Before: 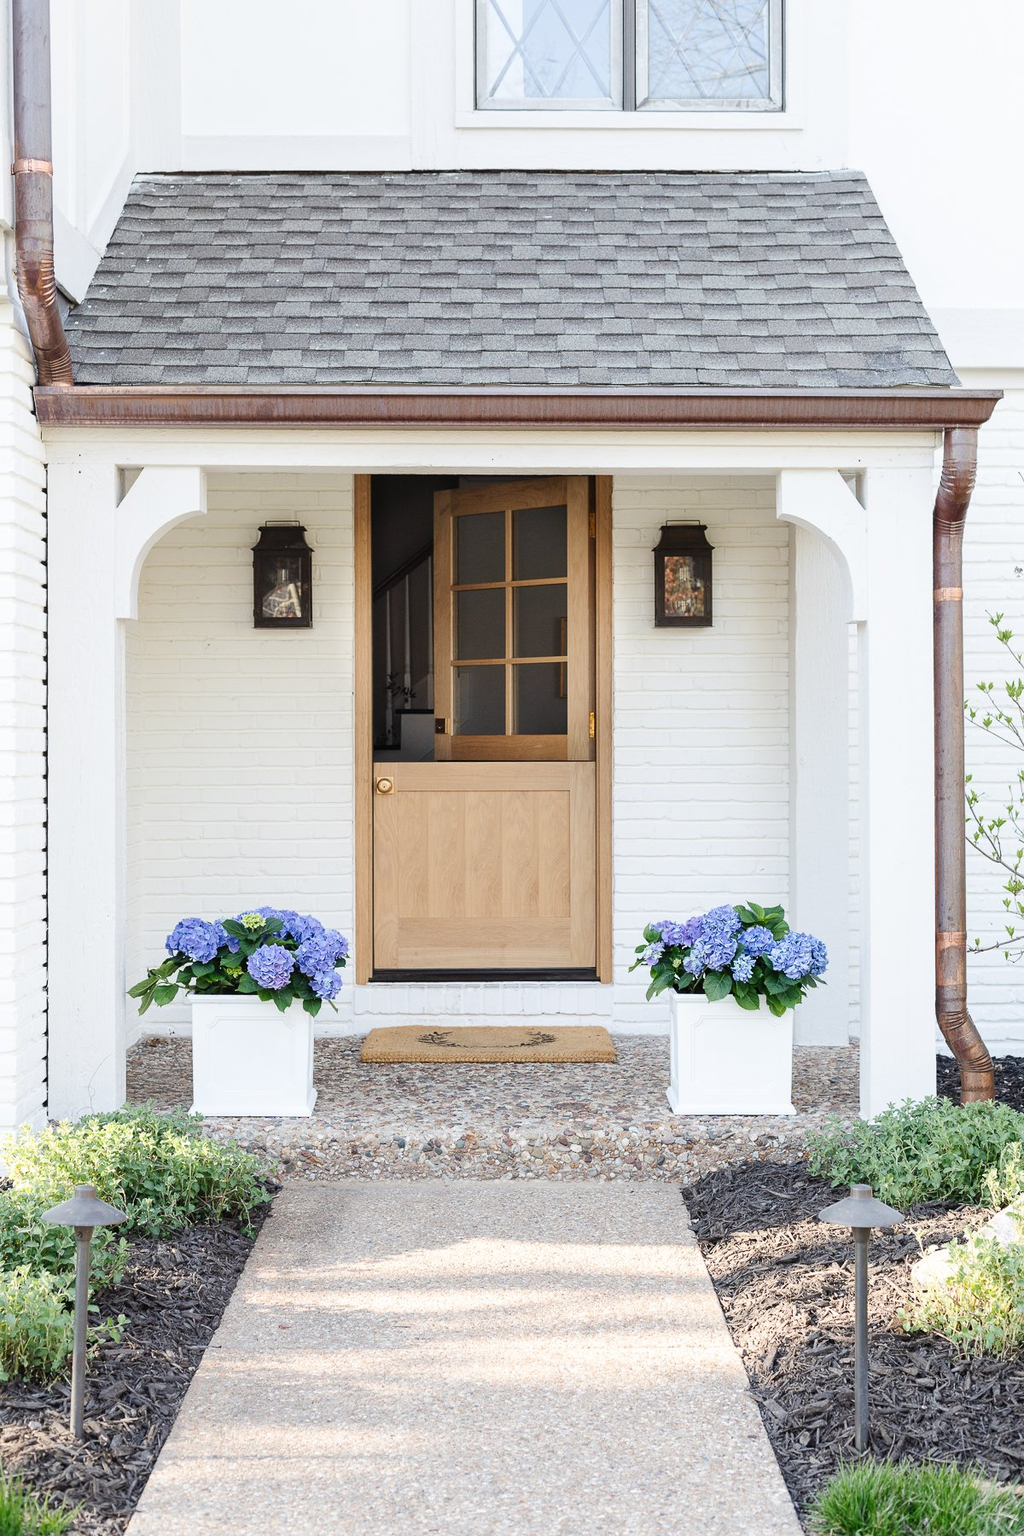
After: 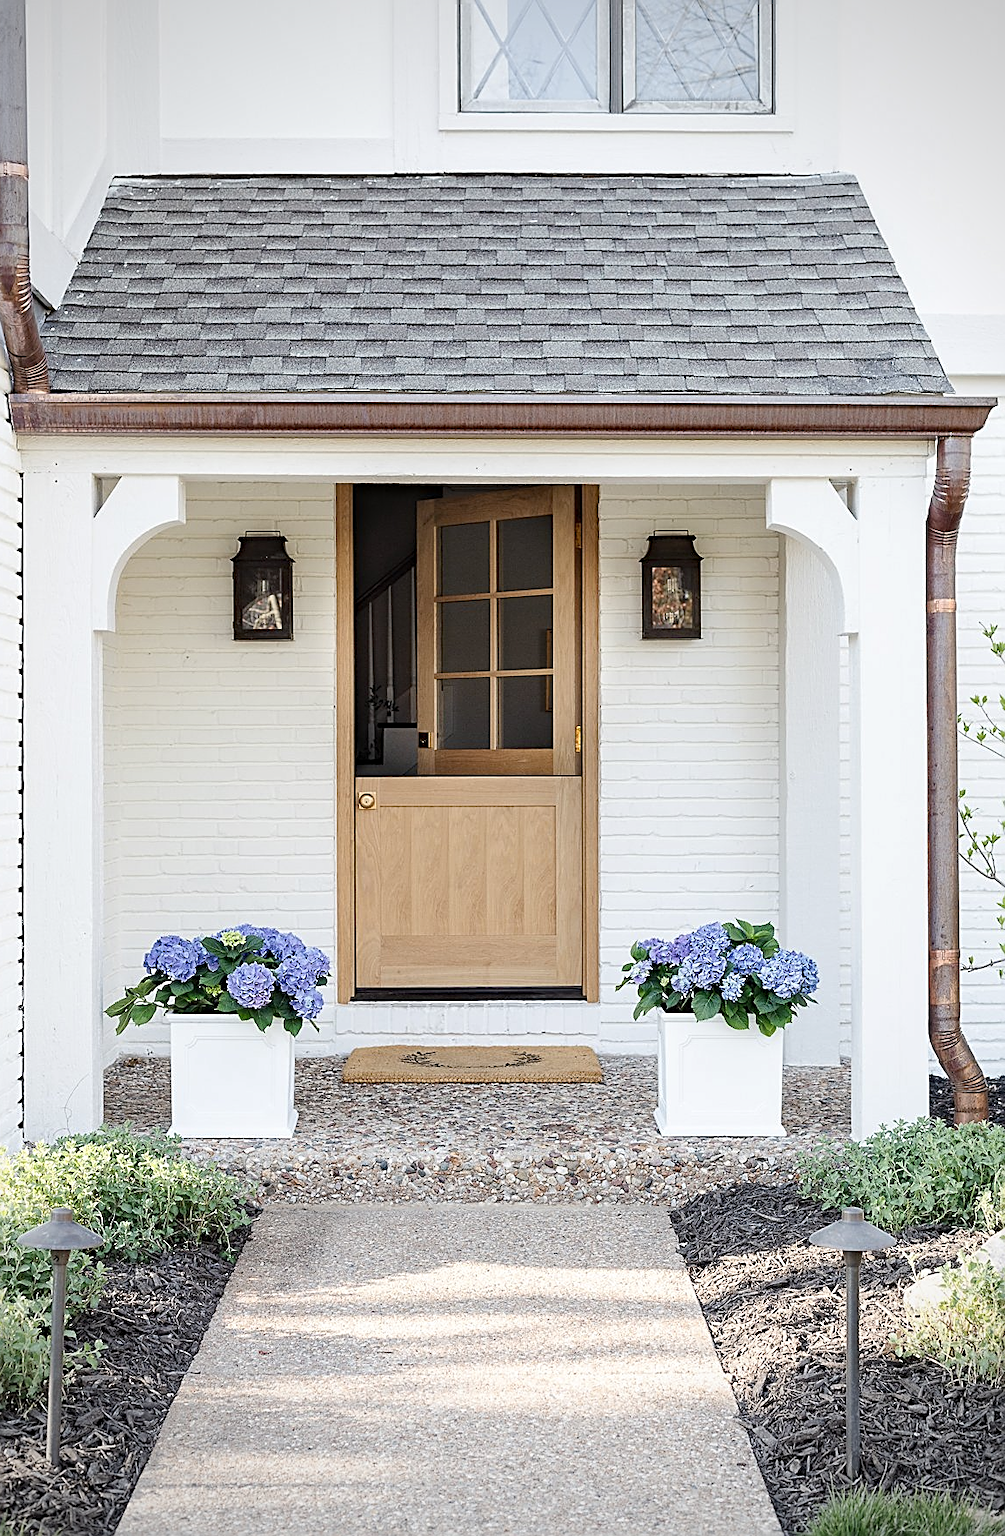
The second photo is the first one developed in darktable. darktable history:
sharpen: amount 0.748
crop and rotate: left 2.489%, right 1.175%, bottom 1.865%
haze removal: strength 0.304, distance 0.246, compatibility mode true, adaptive false
color correction: highlights b* -0.051, saturation 0.84
vignetting: on, module defaults
